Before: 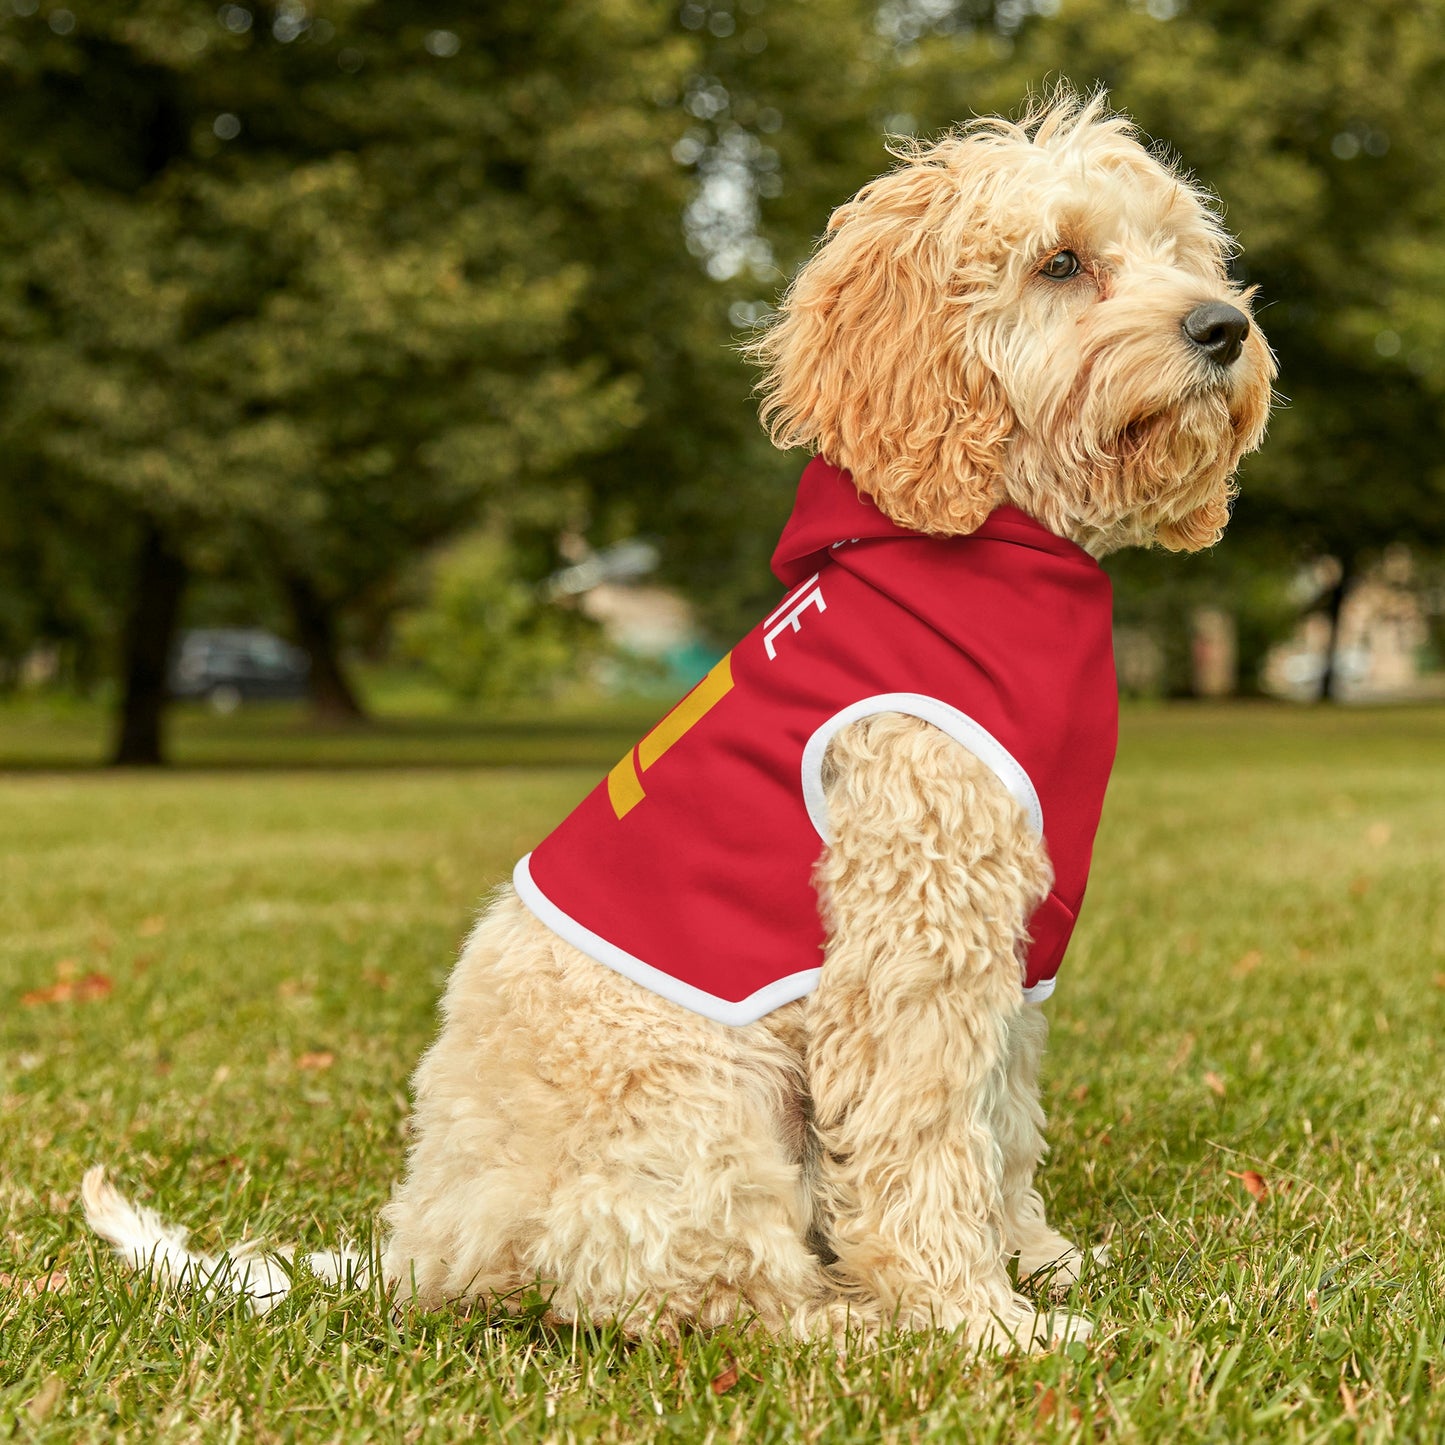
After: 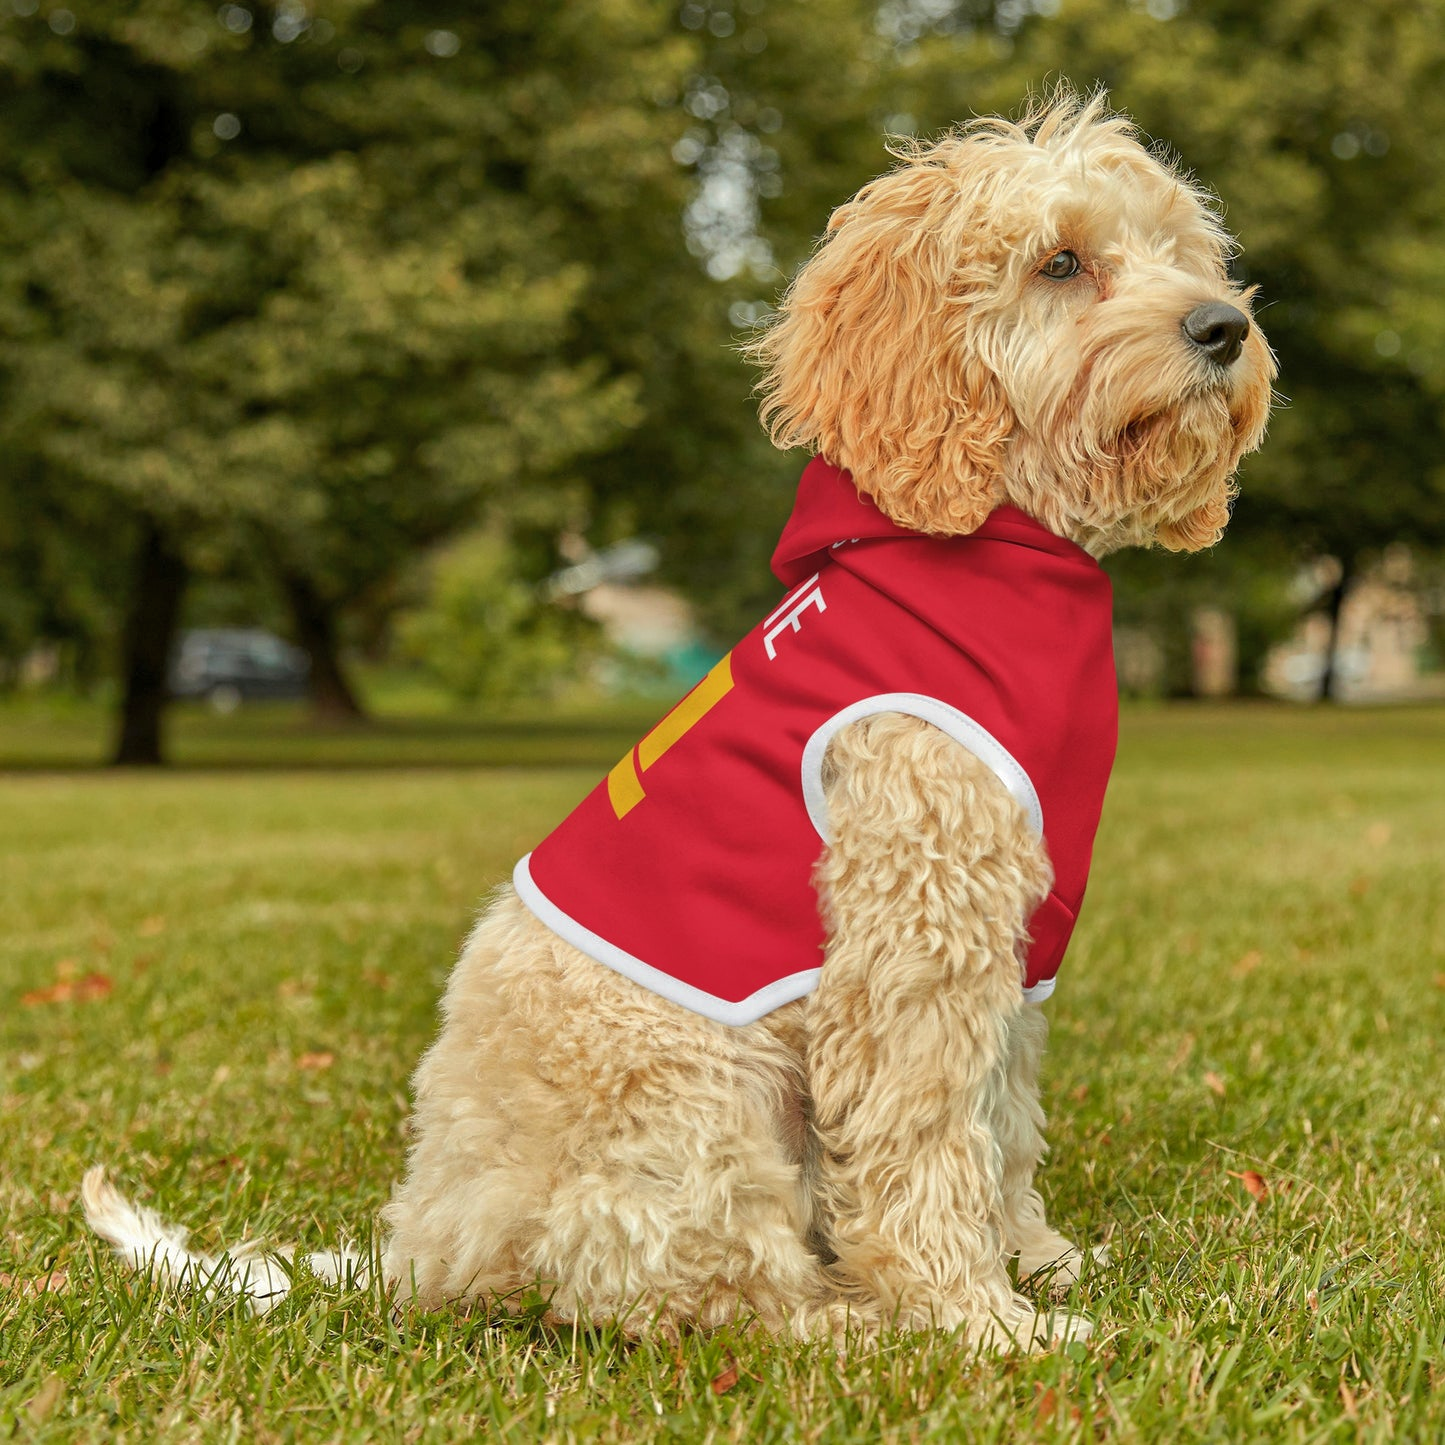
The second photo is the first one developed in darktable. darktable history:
shadows and highlights: shadows 40.16, highlights -59.98
